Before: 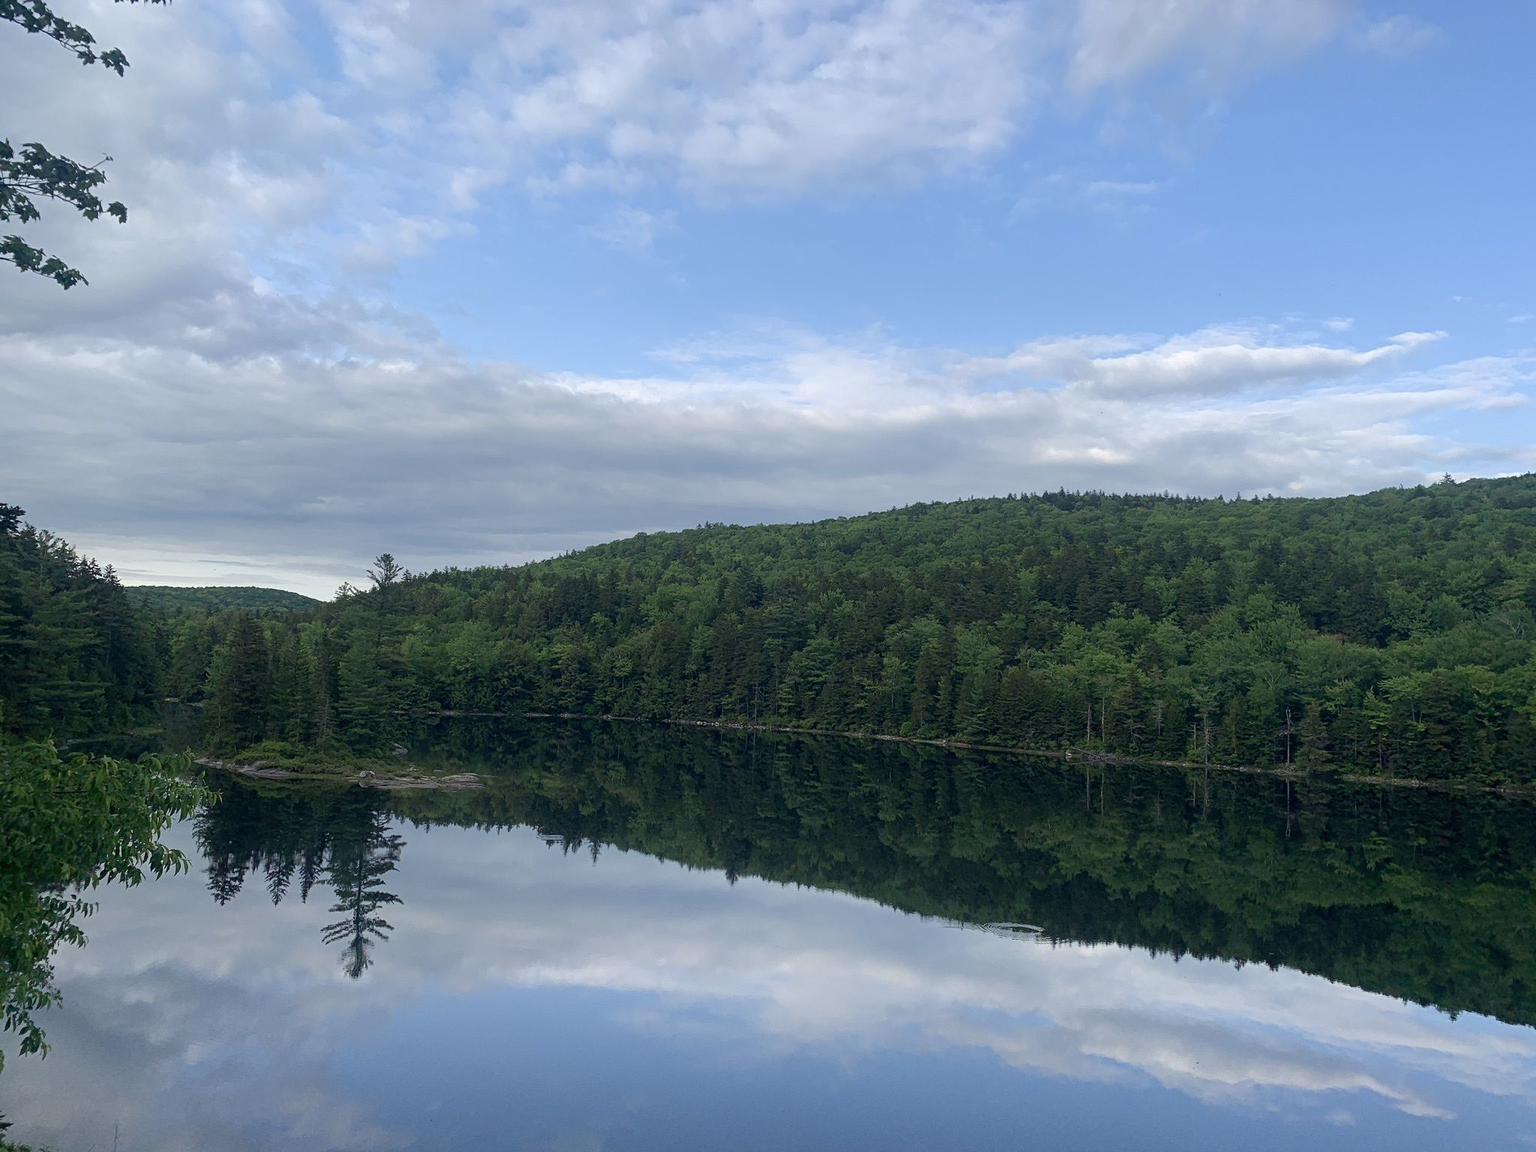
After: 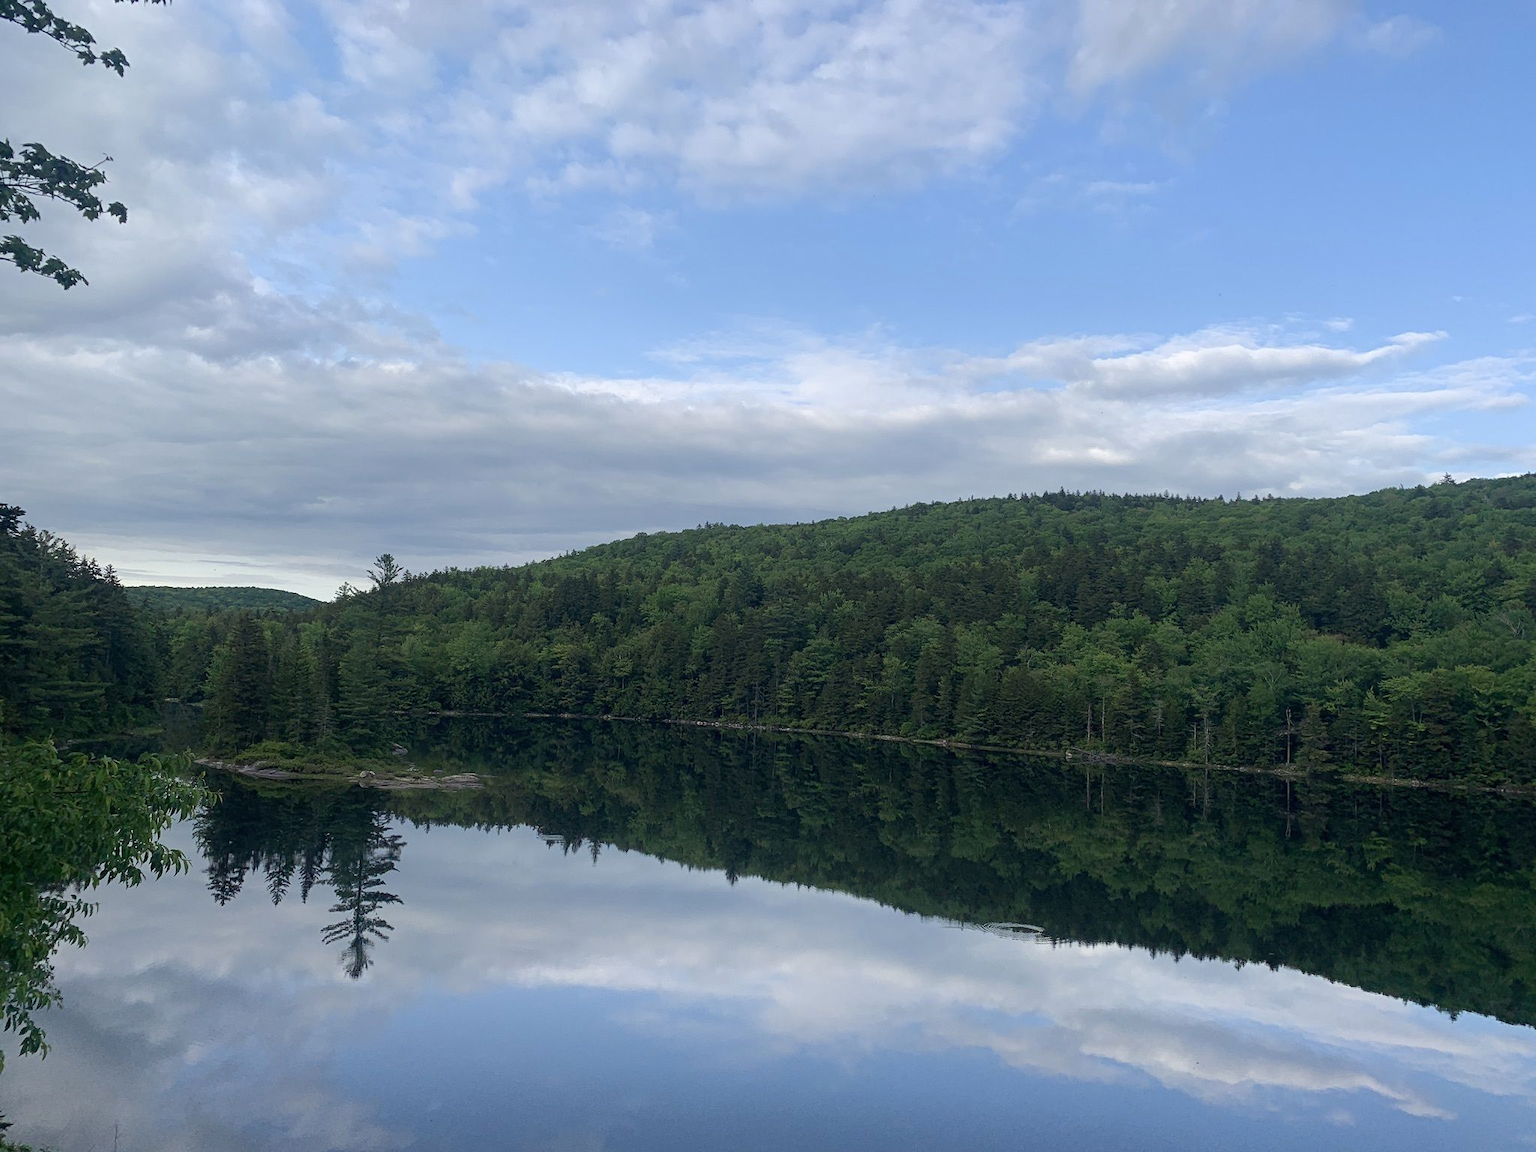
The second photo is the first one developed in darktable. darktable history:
tone equalizer: on, module defaults
tone curve: curves: ch0 [(0, 0) (0.003, 0.003) (0.011, 0.011) (0.025, 0.024) (0.044, 0.043) (0.069, 0.068) (0.1, 0.097) (0.136, 0.132) (0.177, 0.173) (0.224, 0.219) (0.277, 0.27) (0.335, 0.327) (0.399, 0.389) (0.468, 0.457) (0.543, 0.549) (0.623, 0.628) (0.709, 0.713) (0.801, 0.803) (0.898, 0.899) (1, 1)], color space Lab, linked channels, preserve colors none
